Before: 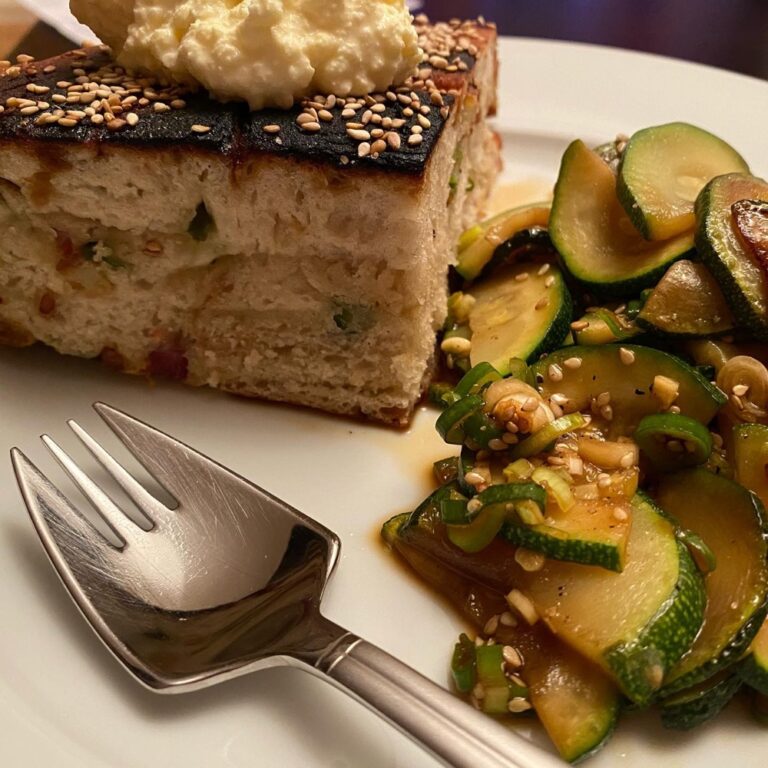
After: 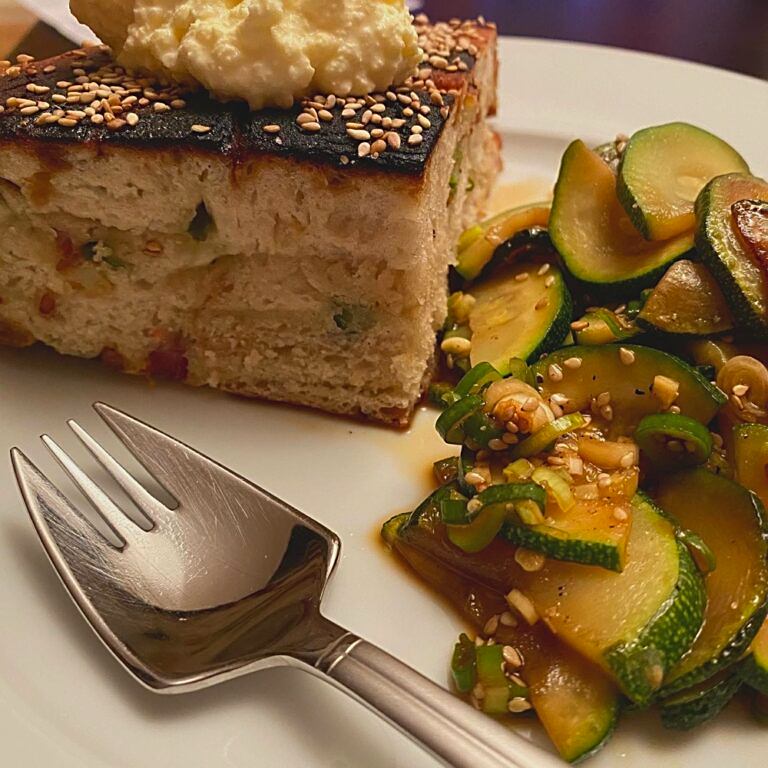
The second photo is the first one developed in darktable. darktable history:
lowpass: radius 0.1, contrast 0.85, saturation 1.1, unbound 0
sharpen: on, module defaults
